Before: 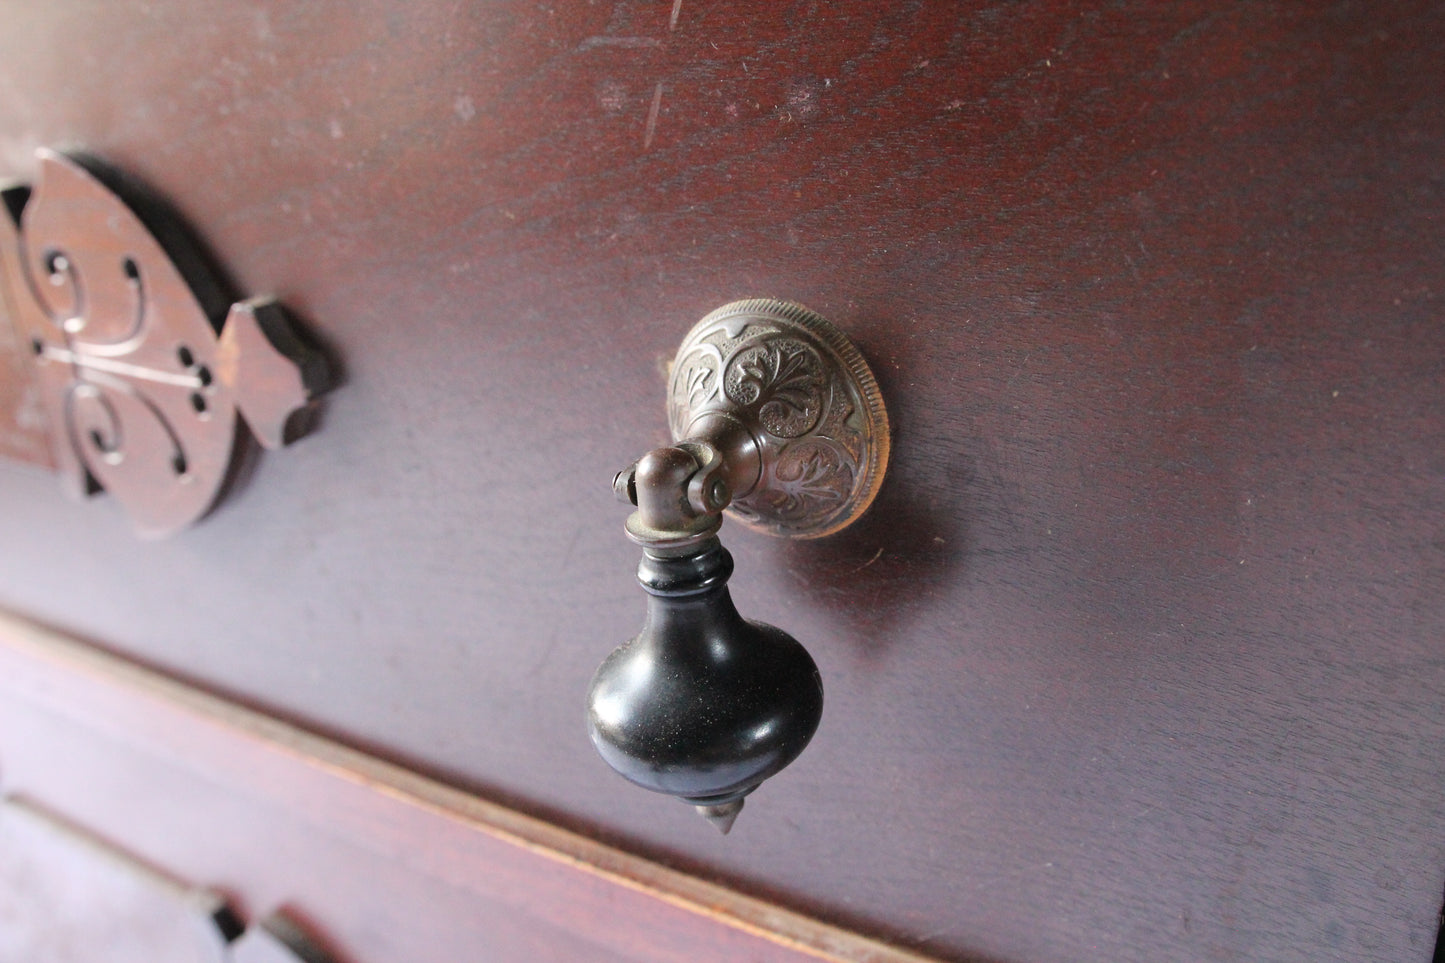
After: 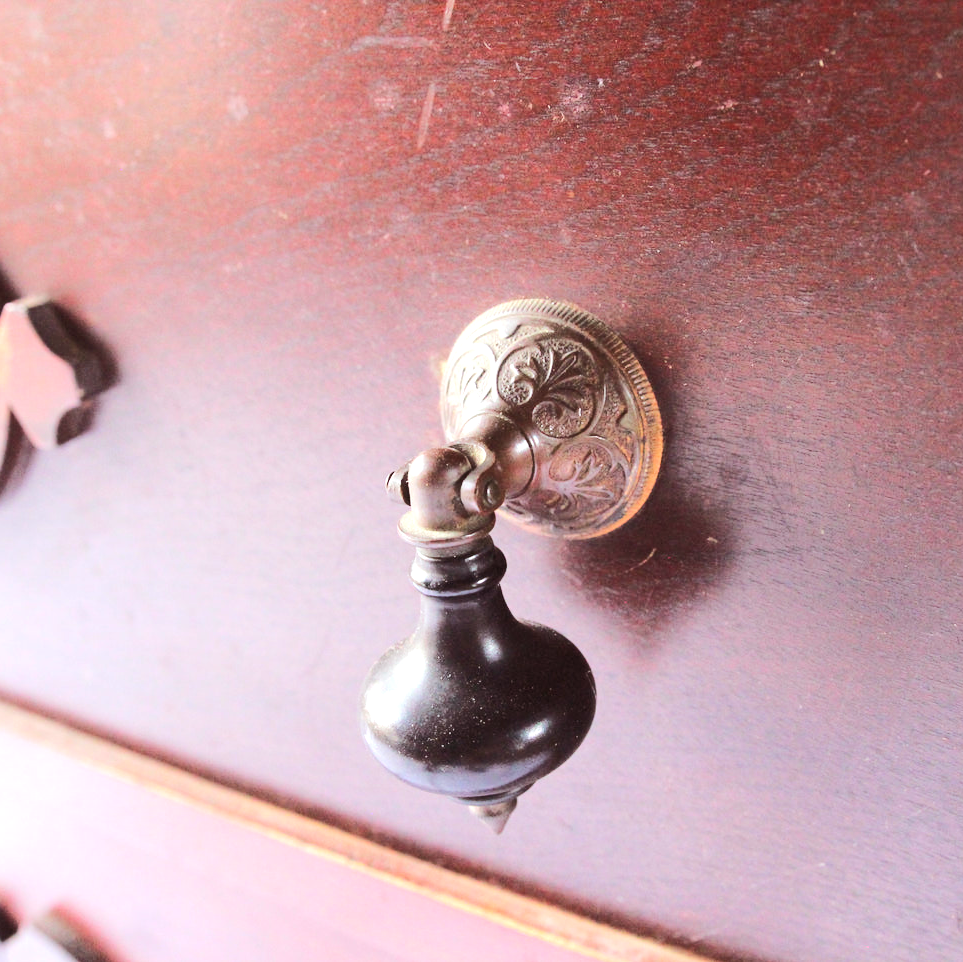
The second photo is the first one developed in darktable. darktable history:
exposure: black level correction 0, exposure 0.7 EV, compensate exposure bias true, compensate highlight preservation false
rgb curve: curves: ch0 [(0, 0) (0.284, 0.292) (0.505, 0.644) (1, 1)], compensate middle gray true
crop and rotate: left 15.754%, right 17.579%
rgb levels: mode RGB, independent channels, levels [[0, 0.474, 1], [0, 0.5, 1], [0, 0.5, 1]]
